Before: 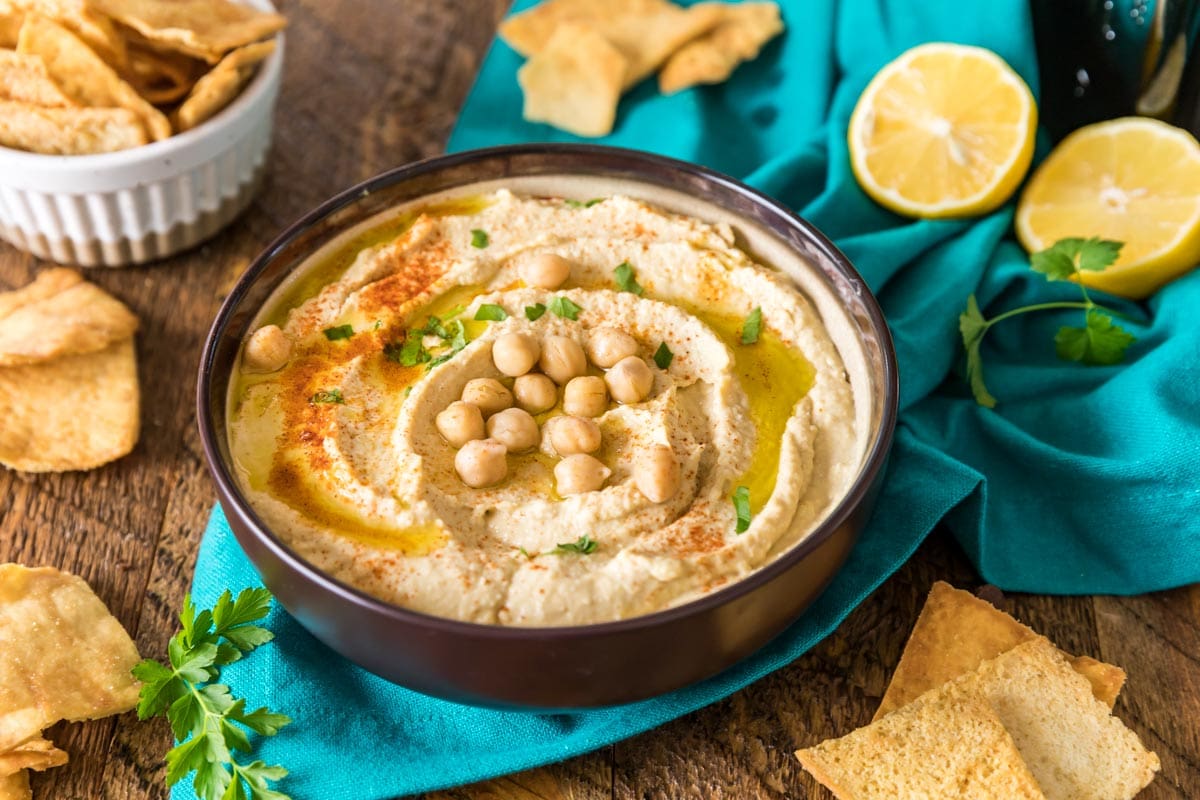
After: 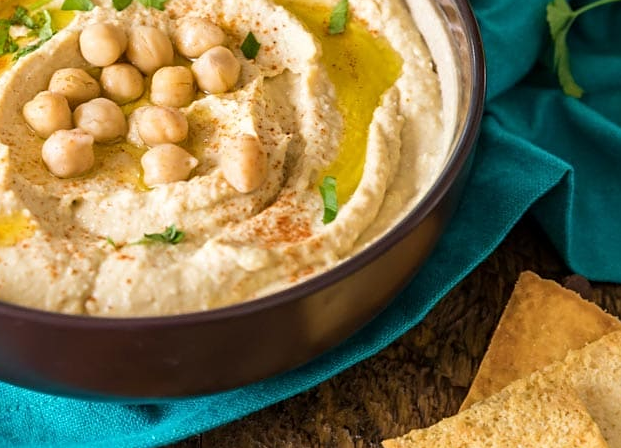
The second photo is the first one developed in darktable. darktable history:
sharpen: amount 0.2
crop: left 34.479%, top 38.822%, right 13.718%, bottom 5.172%
